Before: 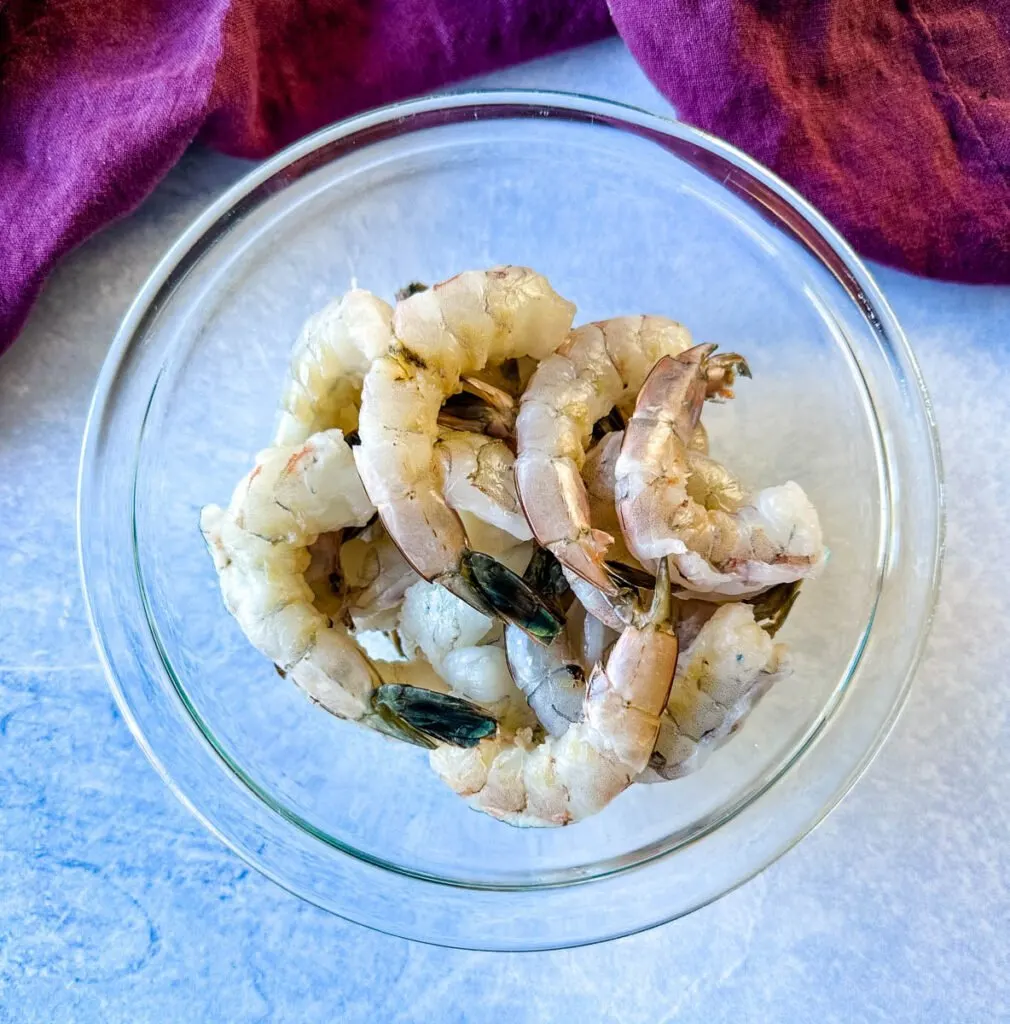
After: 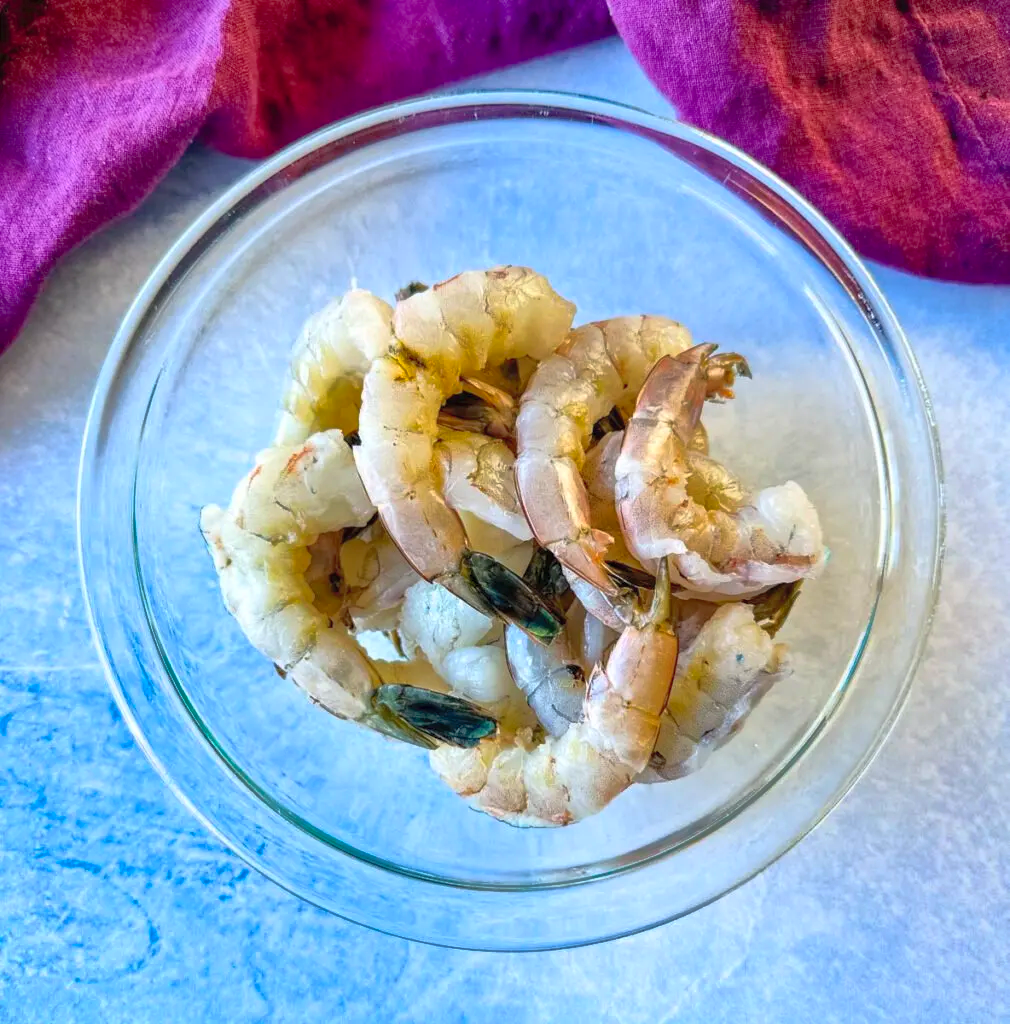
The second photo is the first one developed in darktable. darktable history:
contrast brightness saturation: contrast 0.2, brightness 0.16, saturation 0.22
shadows and highlights: highlights -60
